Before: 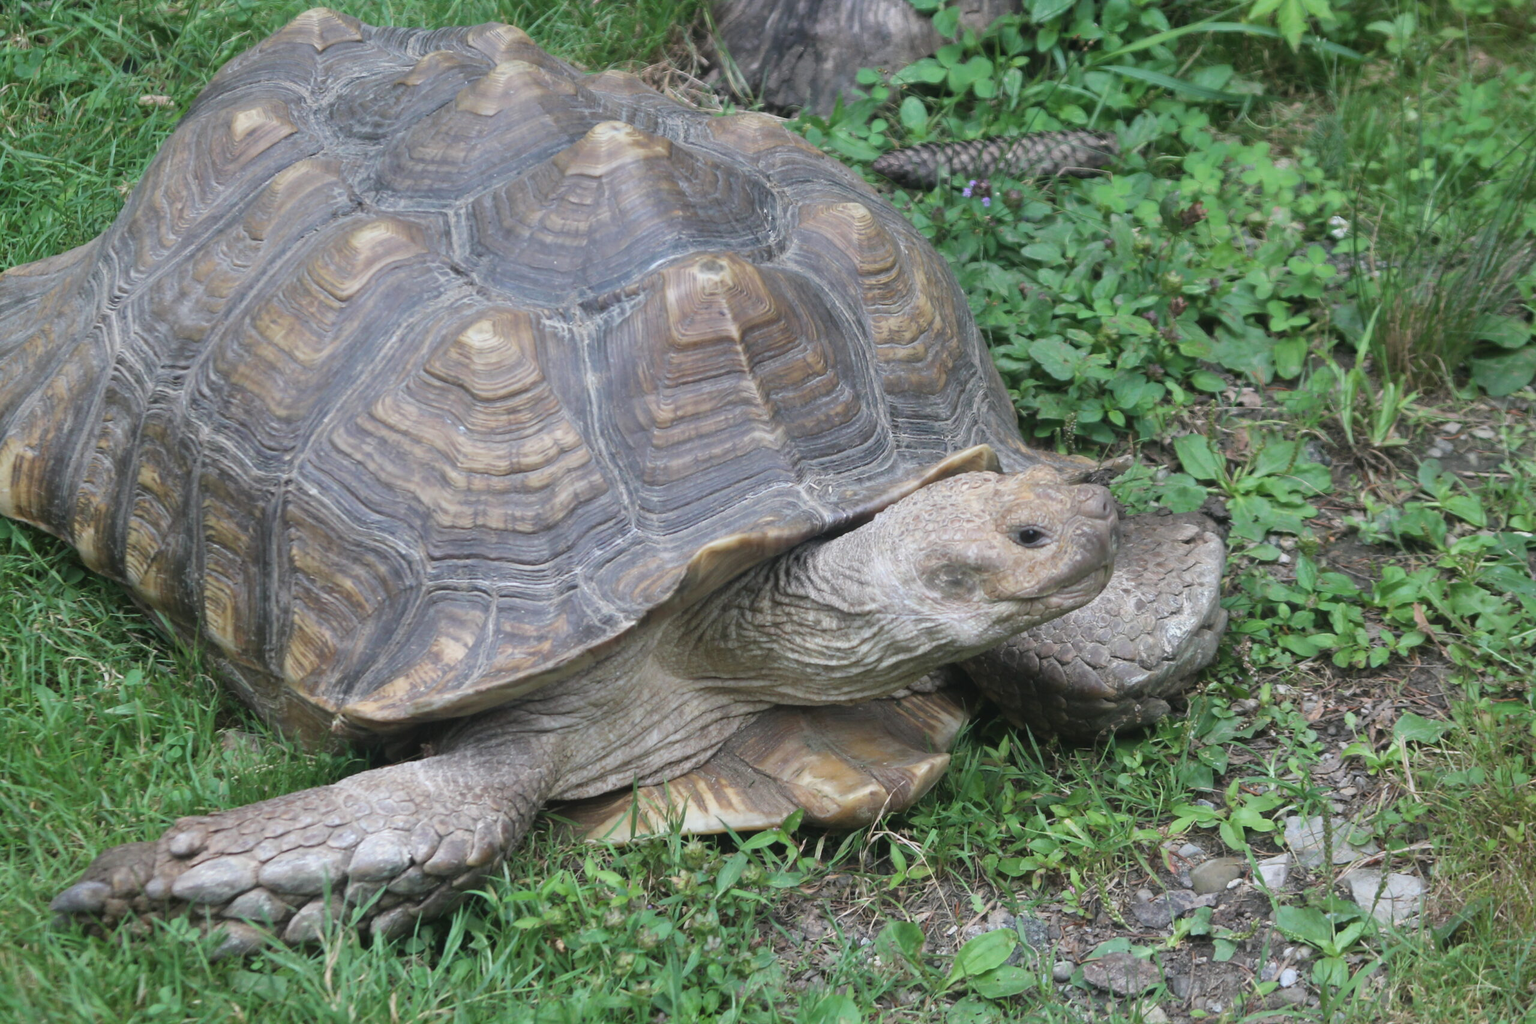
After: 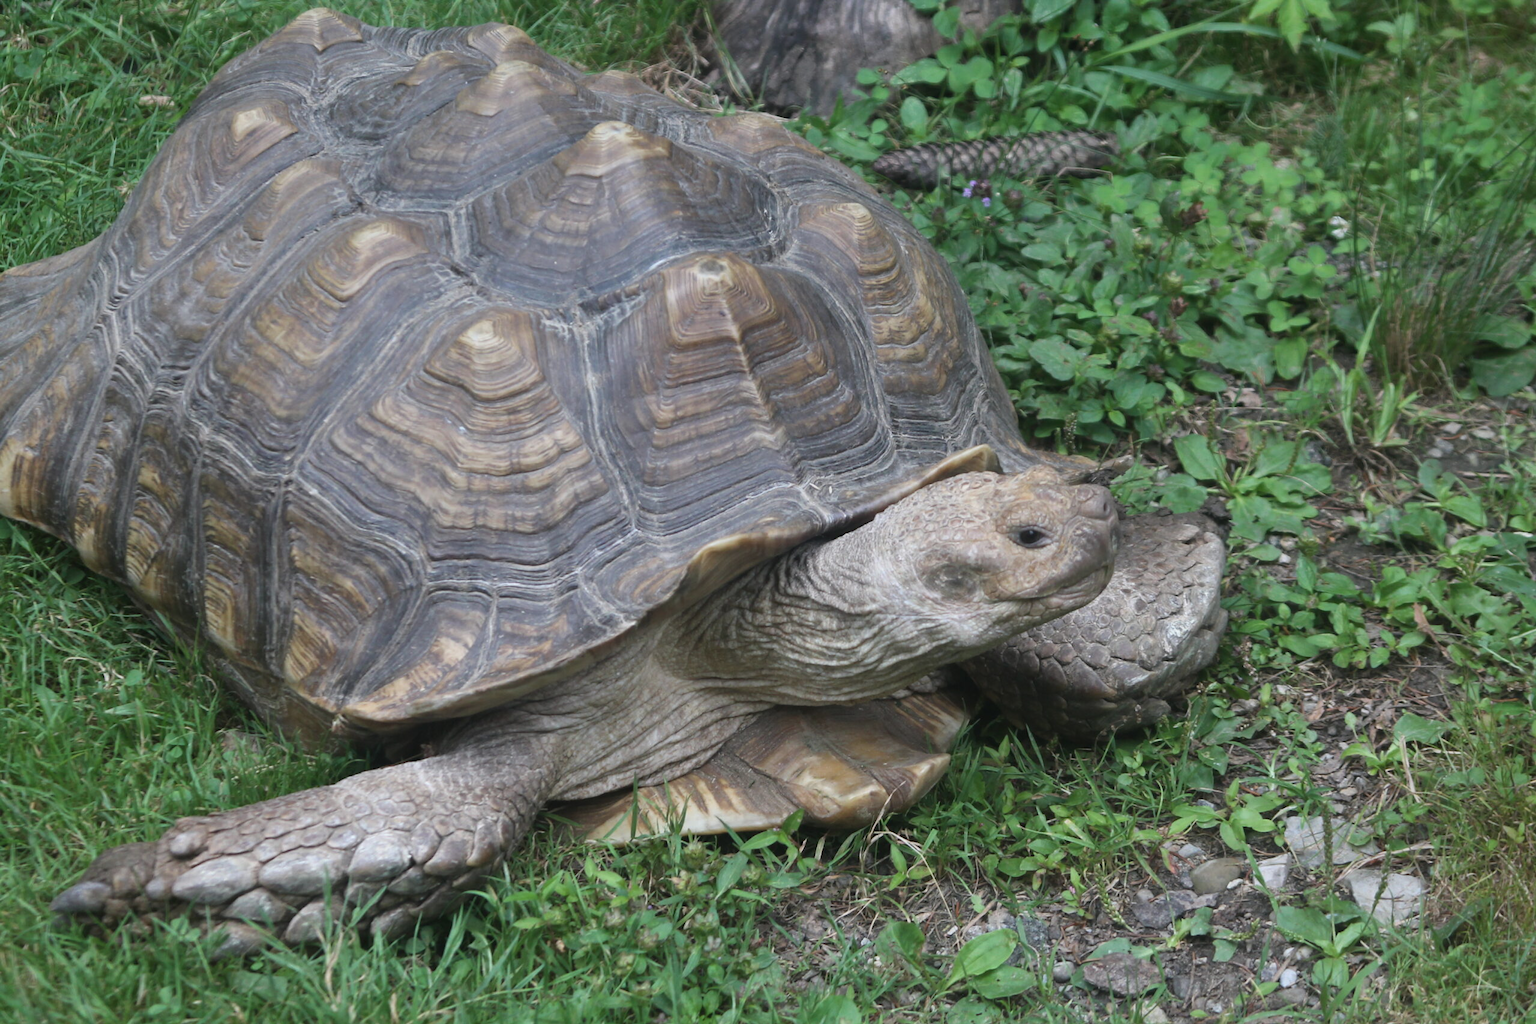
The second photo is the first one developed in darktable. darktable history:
tone curve: curves: ch0 [(0, 0) (0.405, 0.351) (1, 1)]
white balance: red 1, blue 1
